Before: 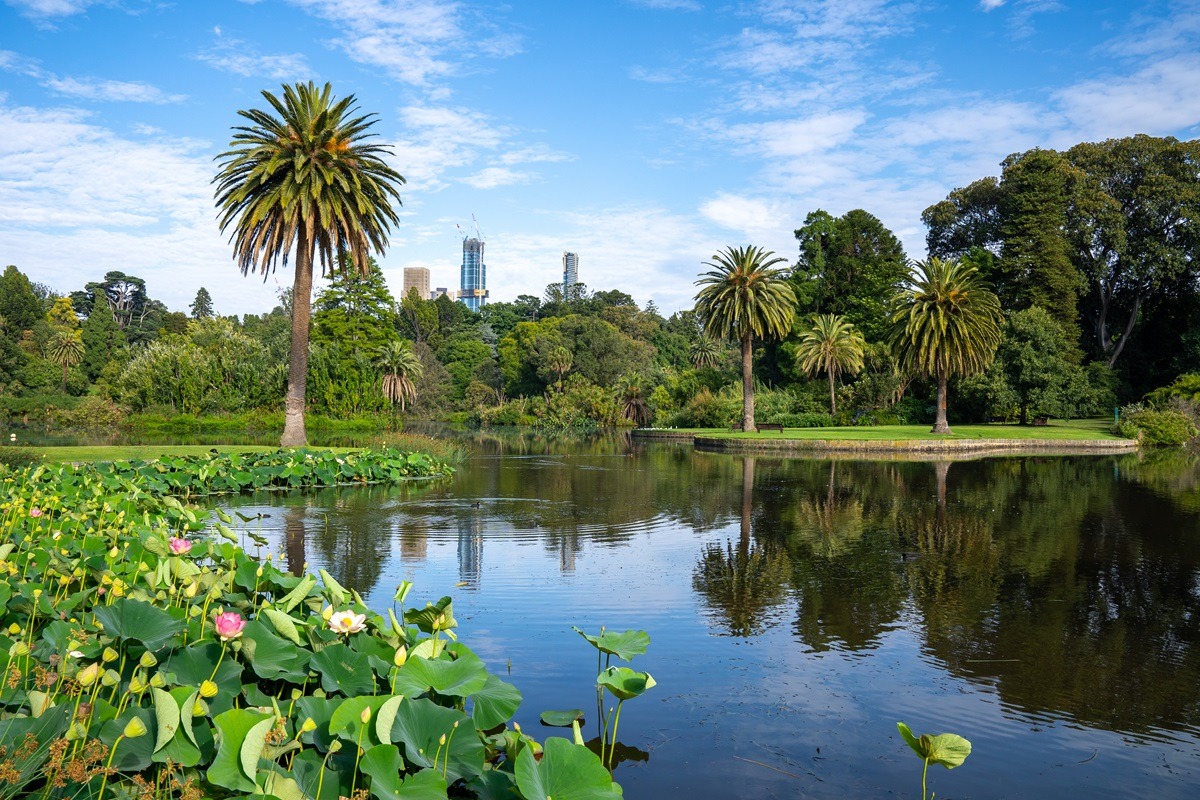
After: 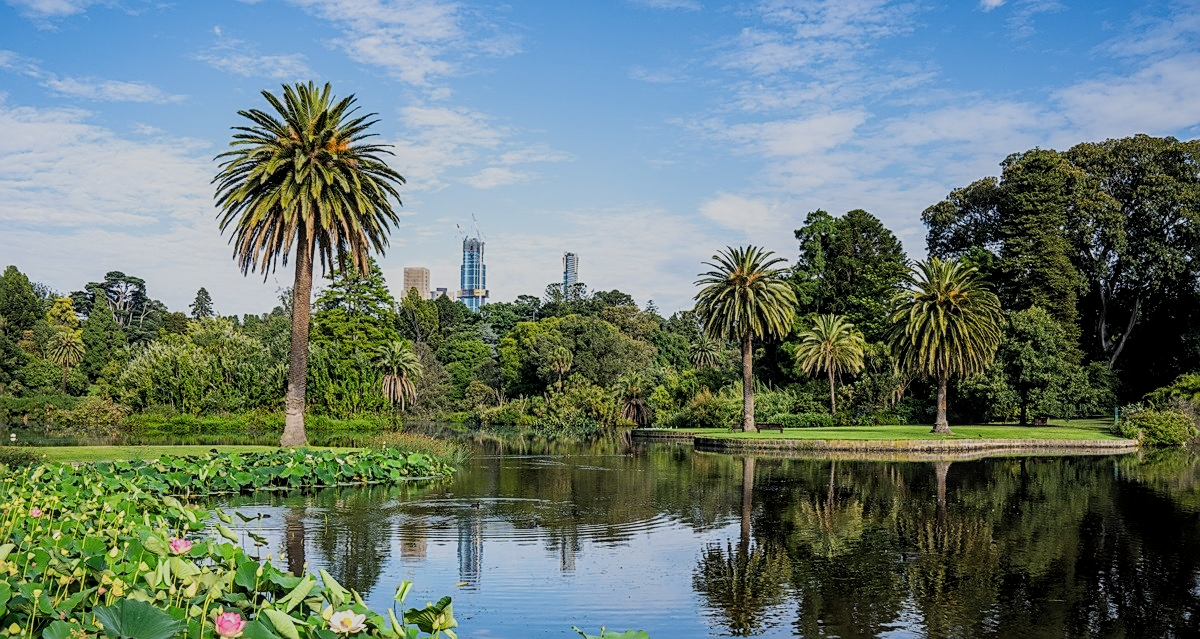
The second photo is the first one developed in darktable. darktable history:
crop: bottom 19.577%
filmic rgb: black relative exposure -7.65 EV, white relative exposure 4.56 EV, hardness 3.61, preserve chrominance RGB euclidean norm, color science v5 (2021), contrast in shadows safe, contrast in highlights safe
local contrast: on, module defaults
sharpen: on, module defaults
